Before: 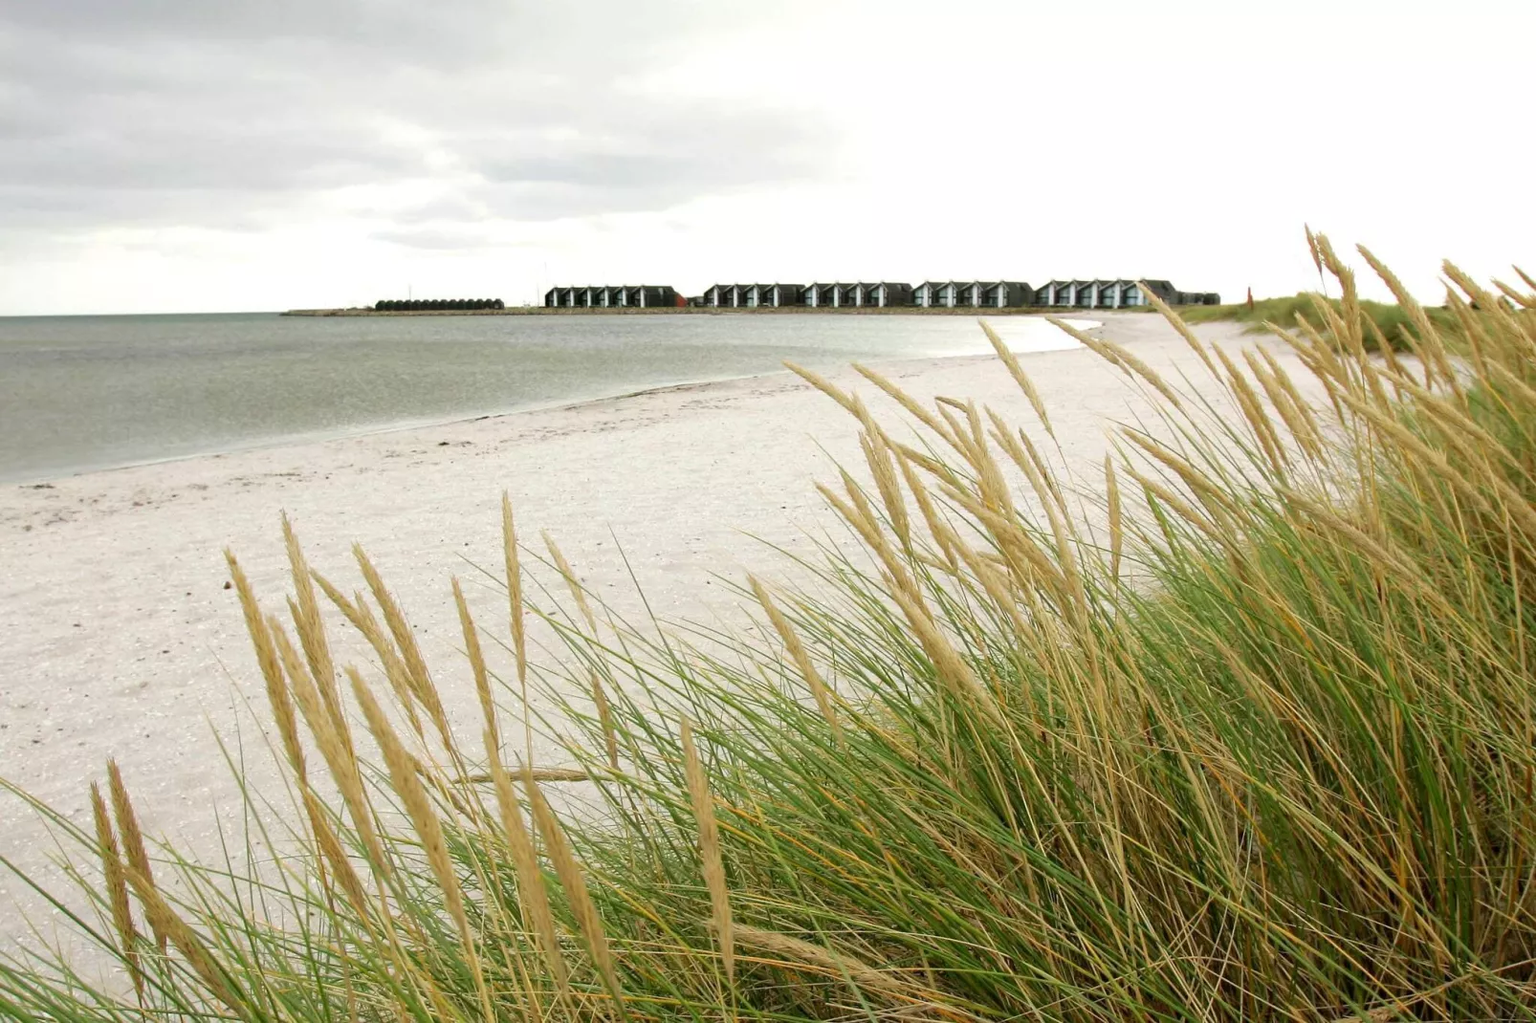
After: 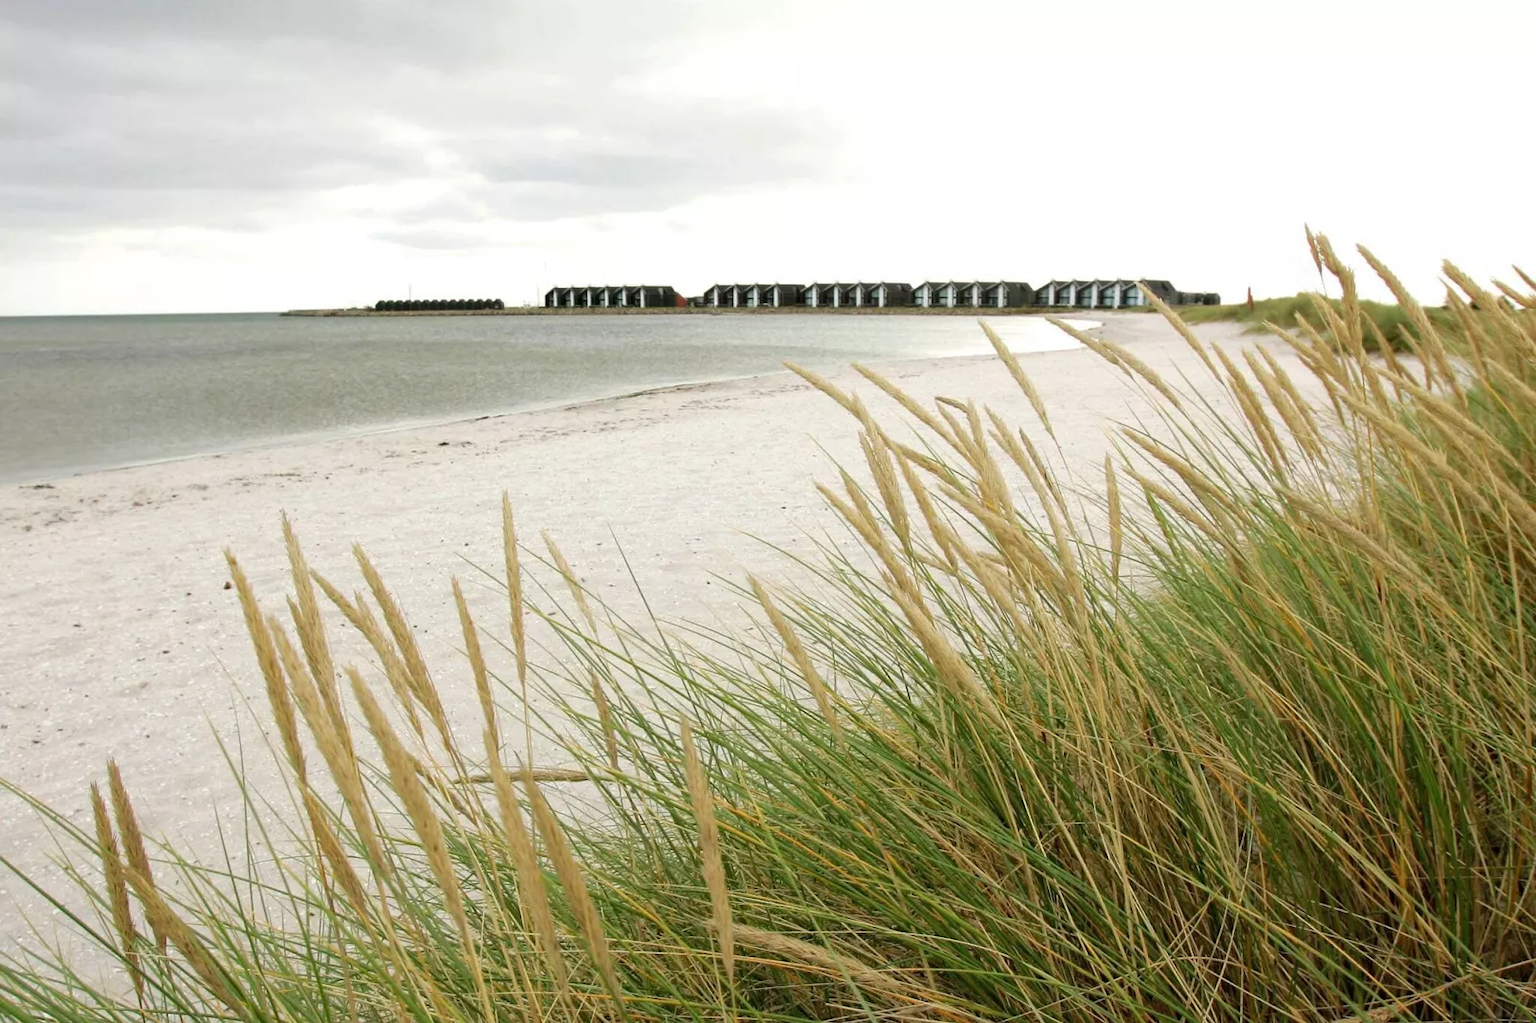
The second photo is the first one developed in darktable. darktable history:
haze removal: adaptive false
contrast brightness saturation: saturation -0.06
